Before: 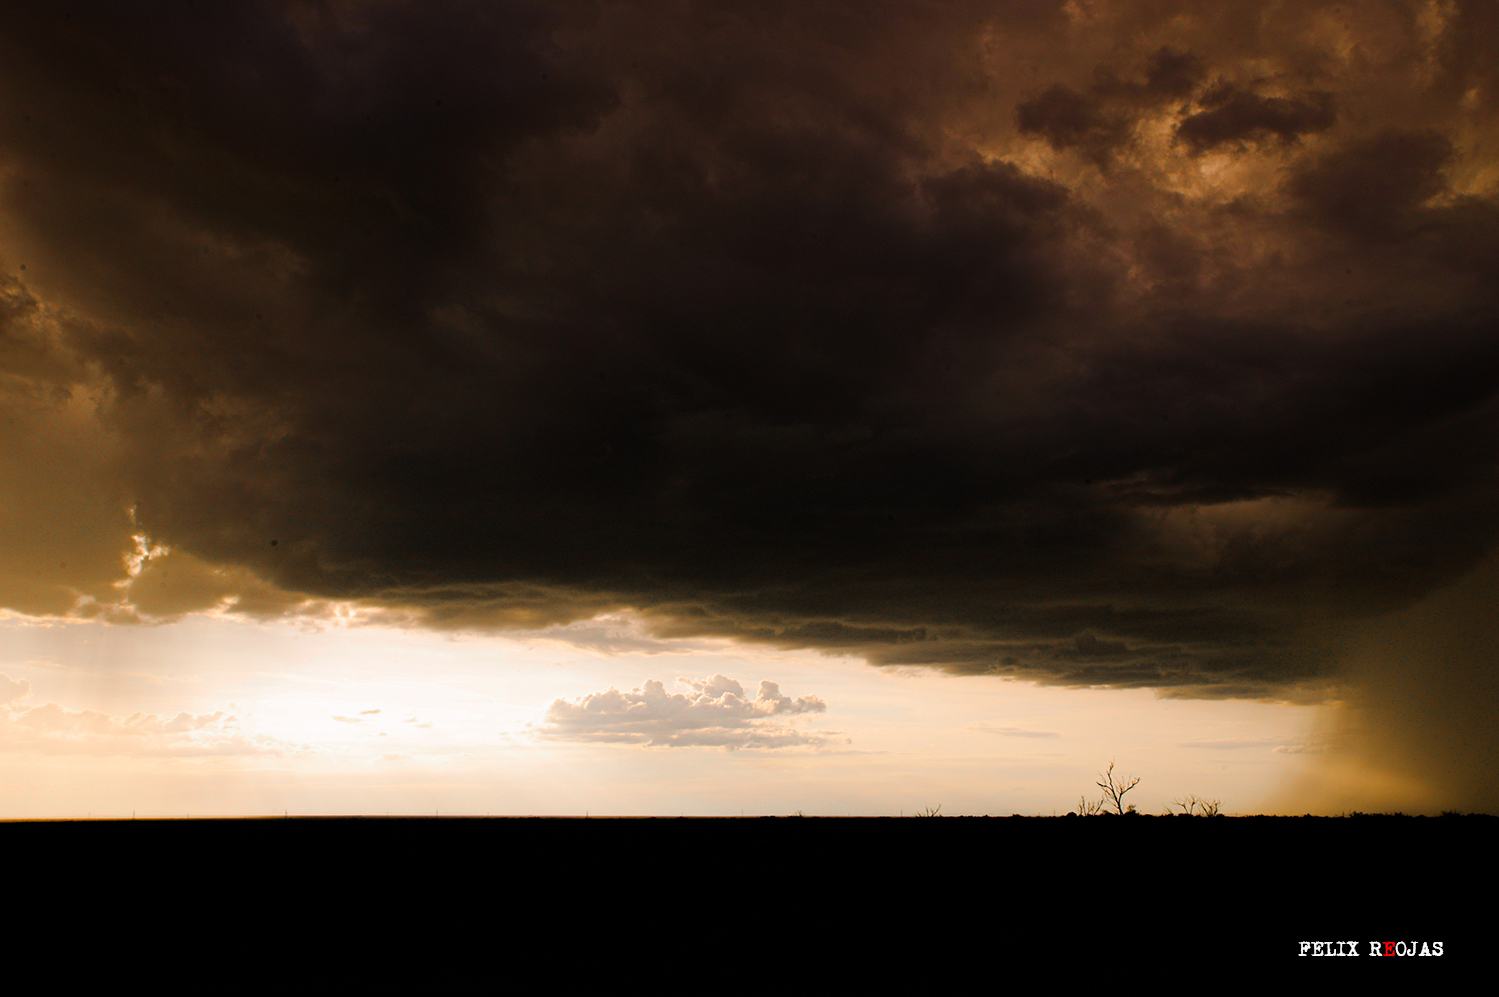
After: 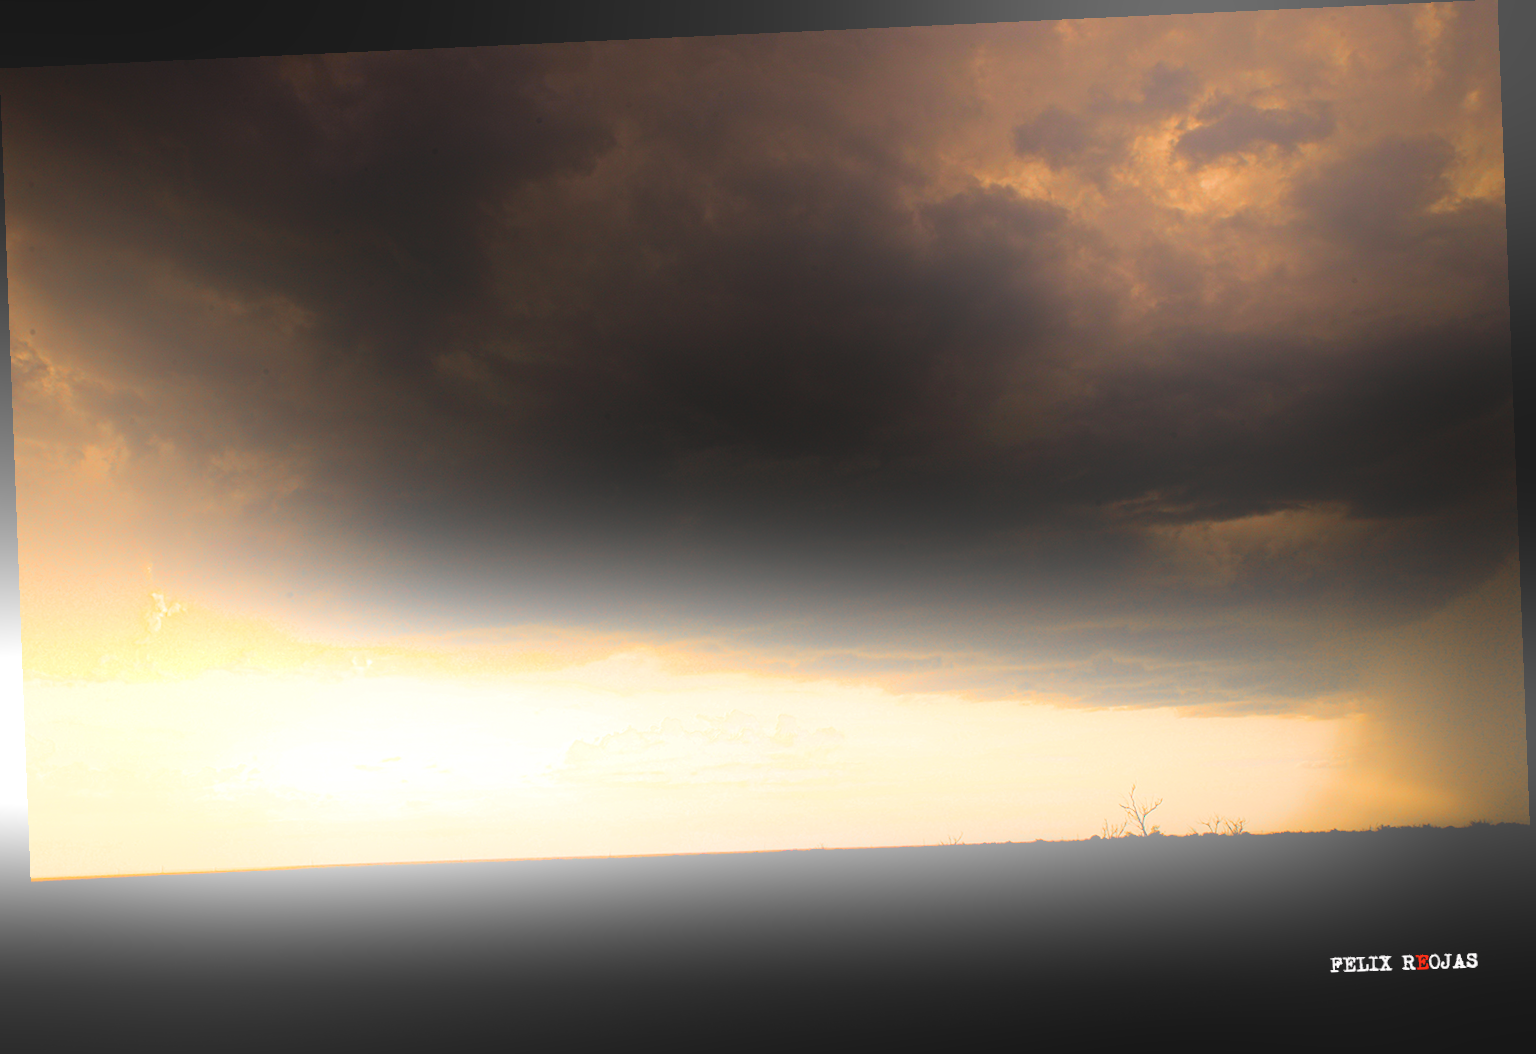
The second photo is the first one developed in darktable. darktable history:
rotate and perspective: rotation -2.22°, lens shift (horizontal) -0.022, automatic cropping off
bloom: size 25%, threshold 5%, strength 90%
